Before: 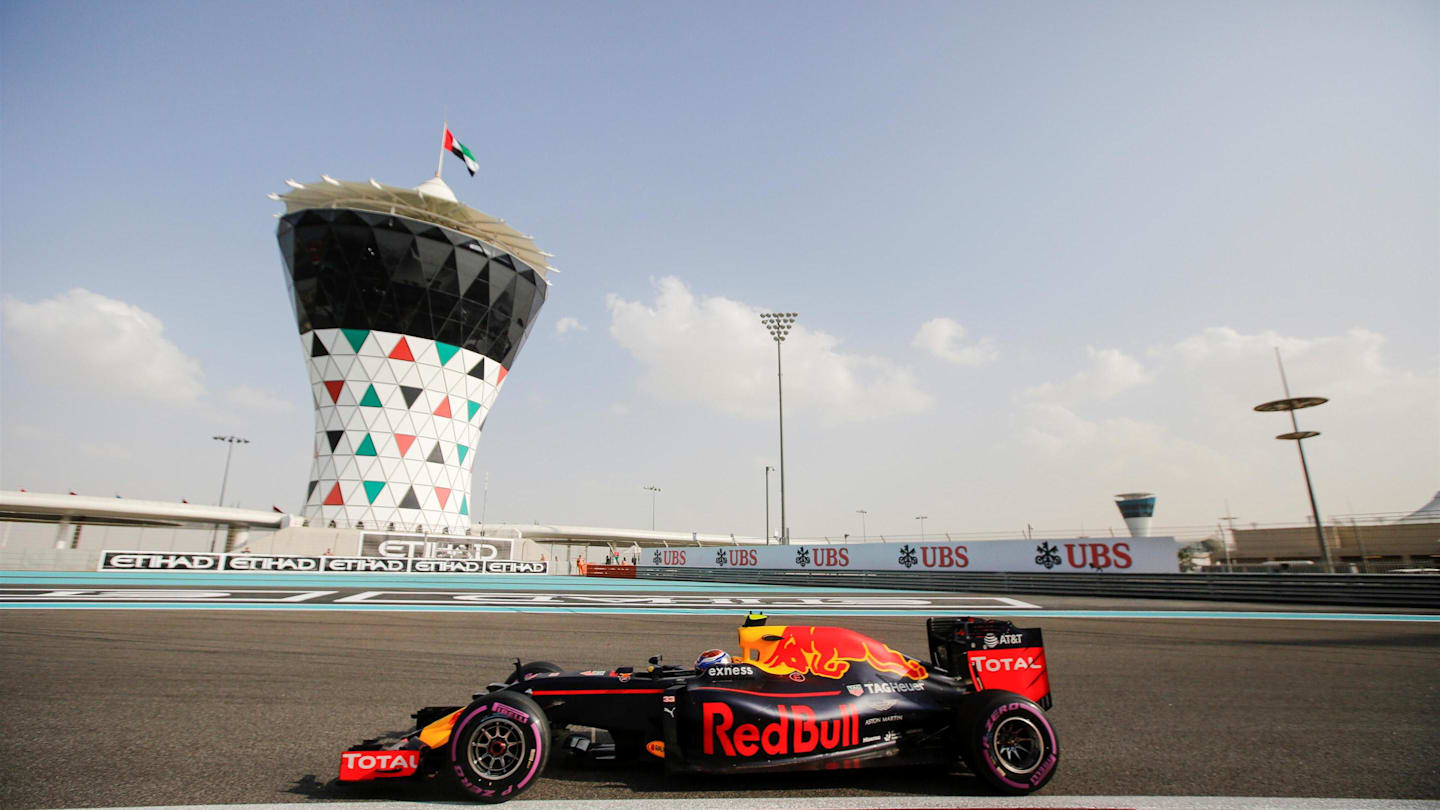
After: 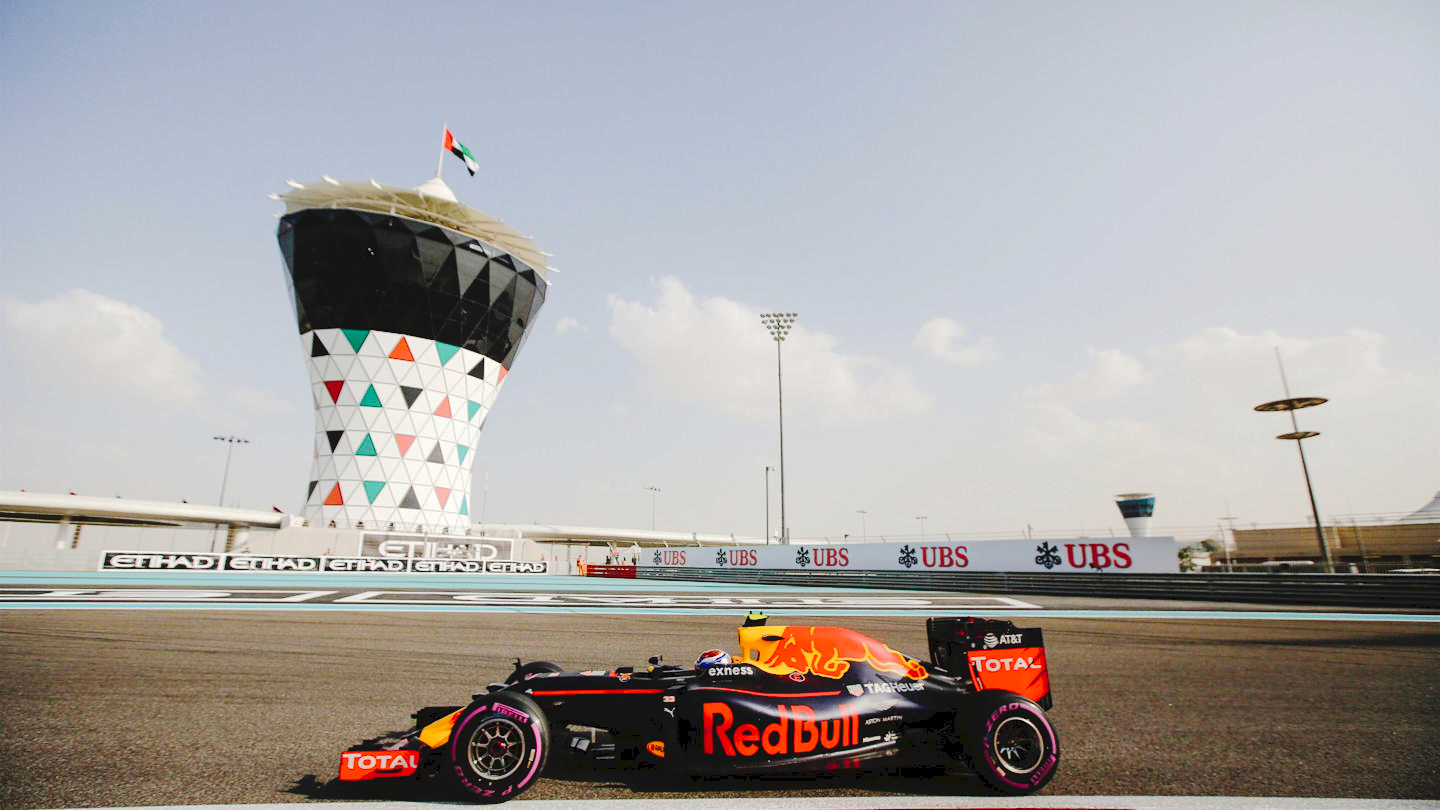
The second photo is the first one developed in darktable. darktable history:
tone curve: curves: ch0 [(0, 0) (0.003, 0.057) (0.011, 0.061) (0.025, 0.065) (0.044, 0.075) (0.069, 0.082) (0.1, 0.09) (0.136, 0.102) (0.177, 0.145) (0.224, 0.195) (0.277, 0.27) (0.335, 0.374) (0.399, 0.486) (0.468, 0.578) (0.543, 0.652) (0.623, 0.717) (0.709, 0.778) (0.801, 0.837) (0.898, 0.909) (1, 1)], preserve colors none
